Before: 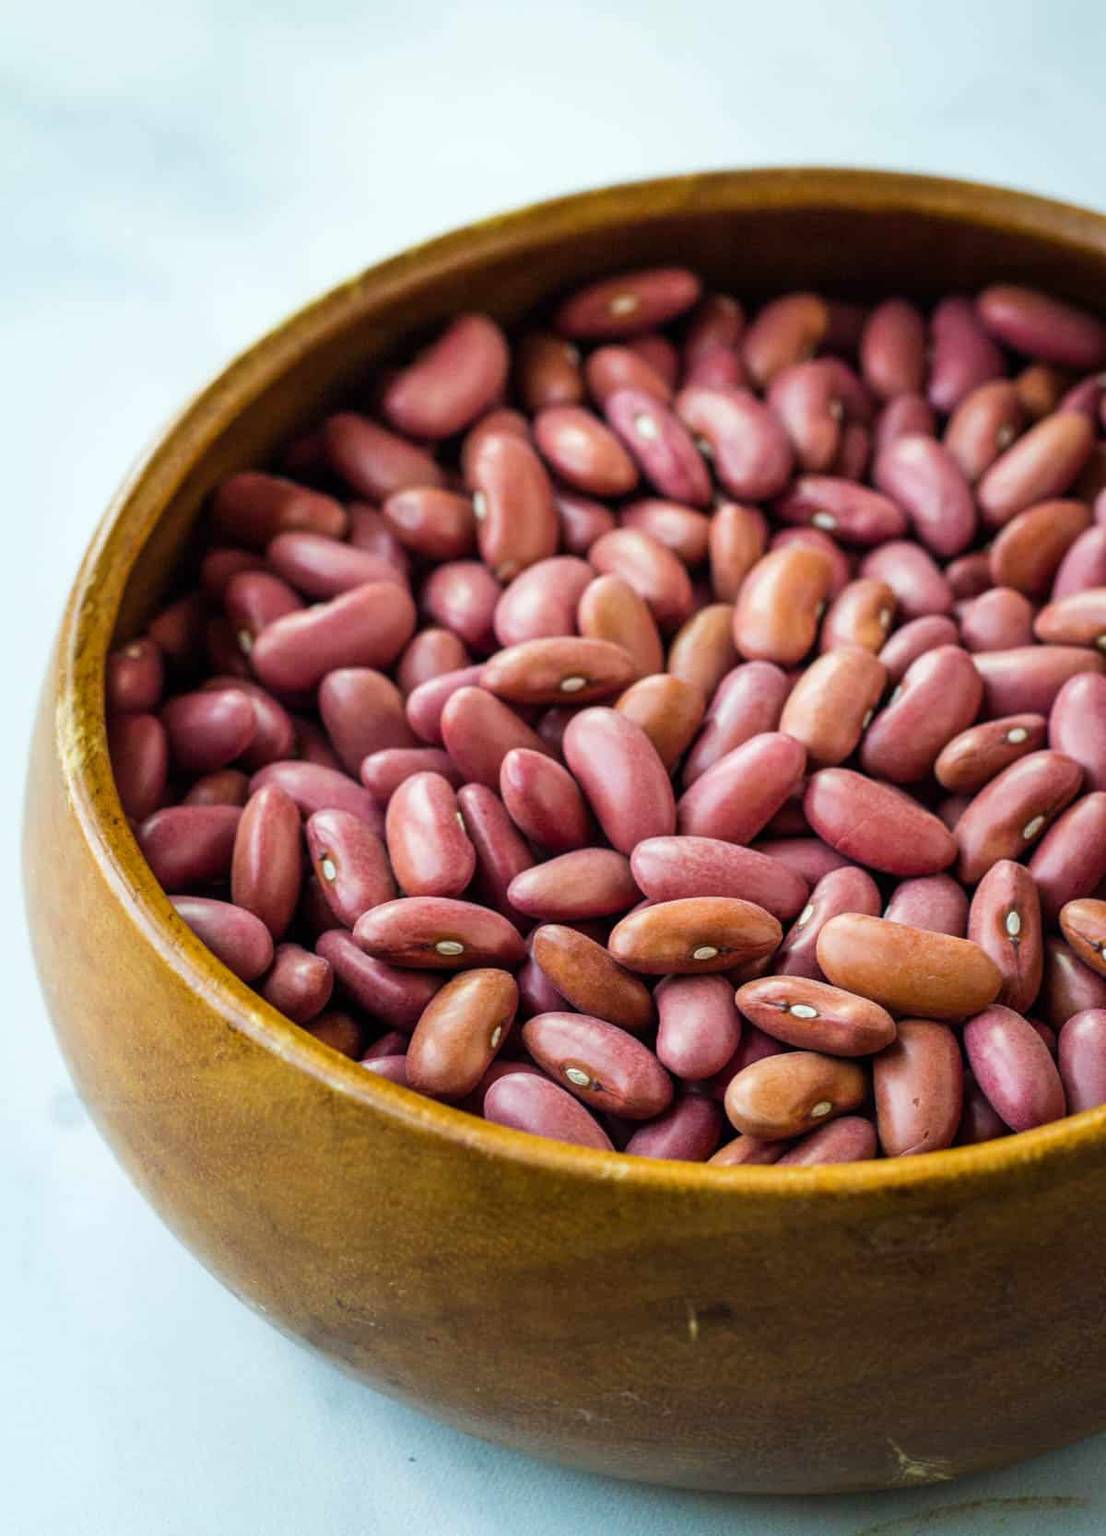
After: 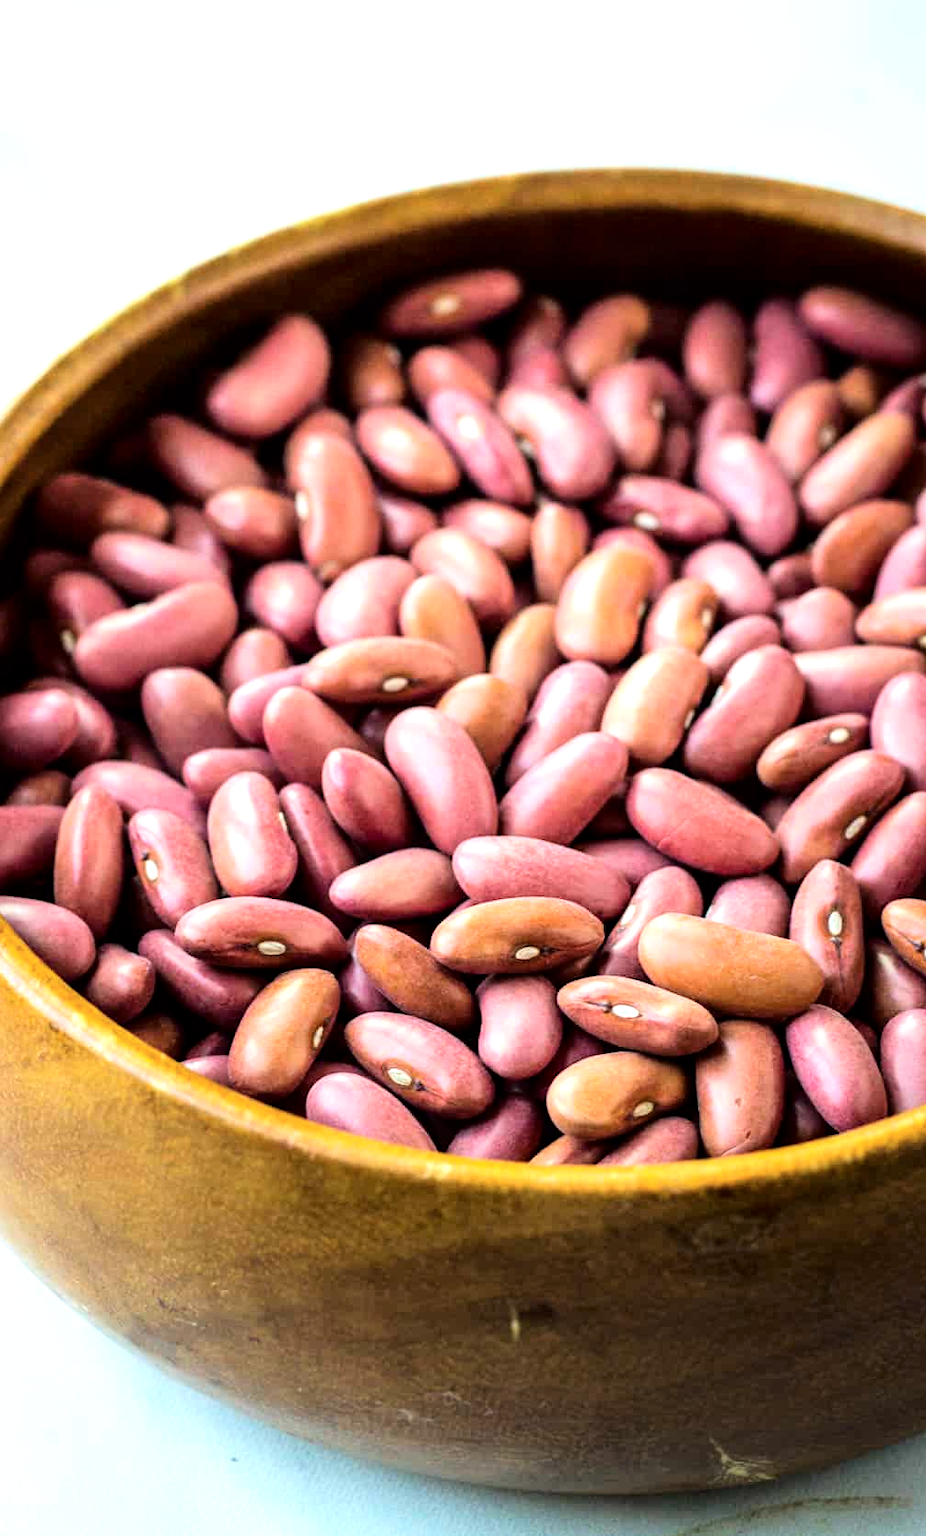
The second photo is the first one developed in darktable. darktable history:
tone equalizer: -8 EV -0.734 EV, -7 EV -0.737 EV, -6 EV -0.625 EV, -5 EV -0.396 EV, -3 EV 0.372 EV, -2 EV 0.6 EV, -1 EV 0.699 EV, +0 EV 0.737 EV
tone curve: curves: ch0 [(0.021, 0) (0.104, 0.052) (0.496, 0.526) (0.737, 0.783) (1, 1)], color space Lab, independent channels, preserve colors none
crop: left 16.112%
contrast brightness saturation: contrast 0.047, brightness 0.063, saturation 0.01
